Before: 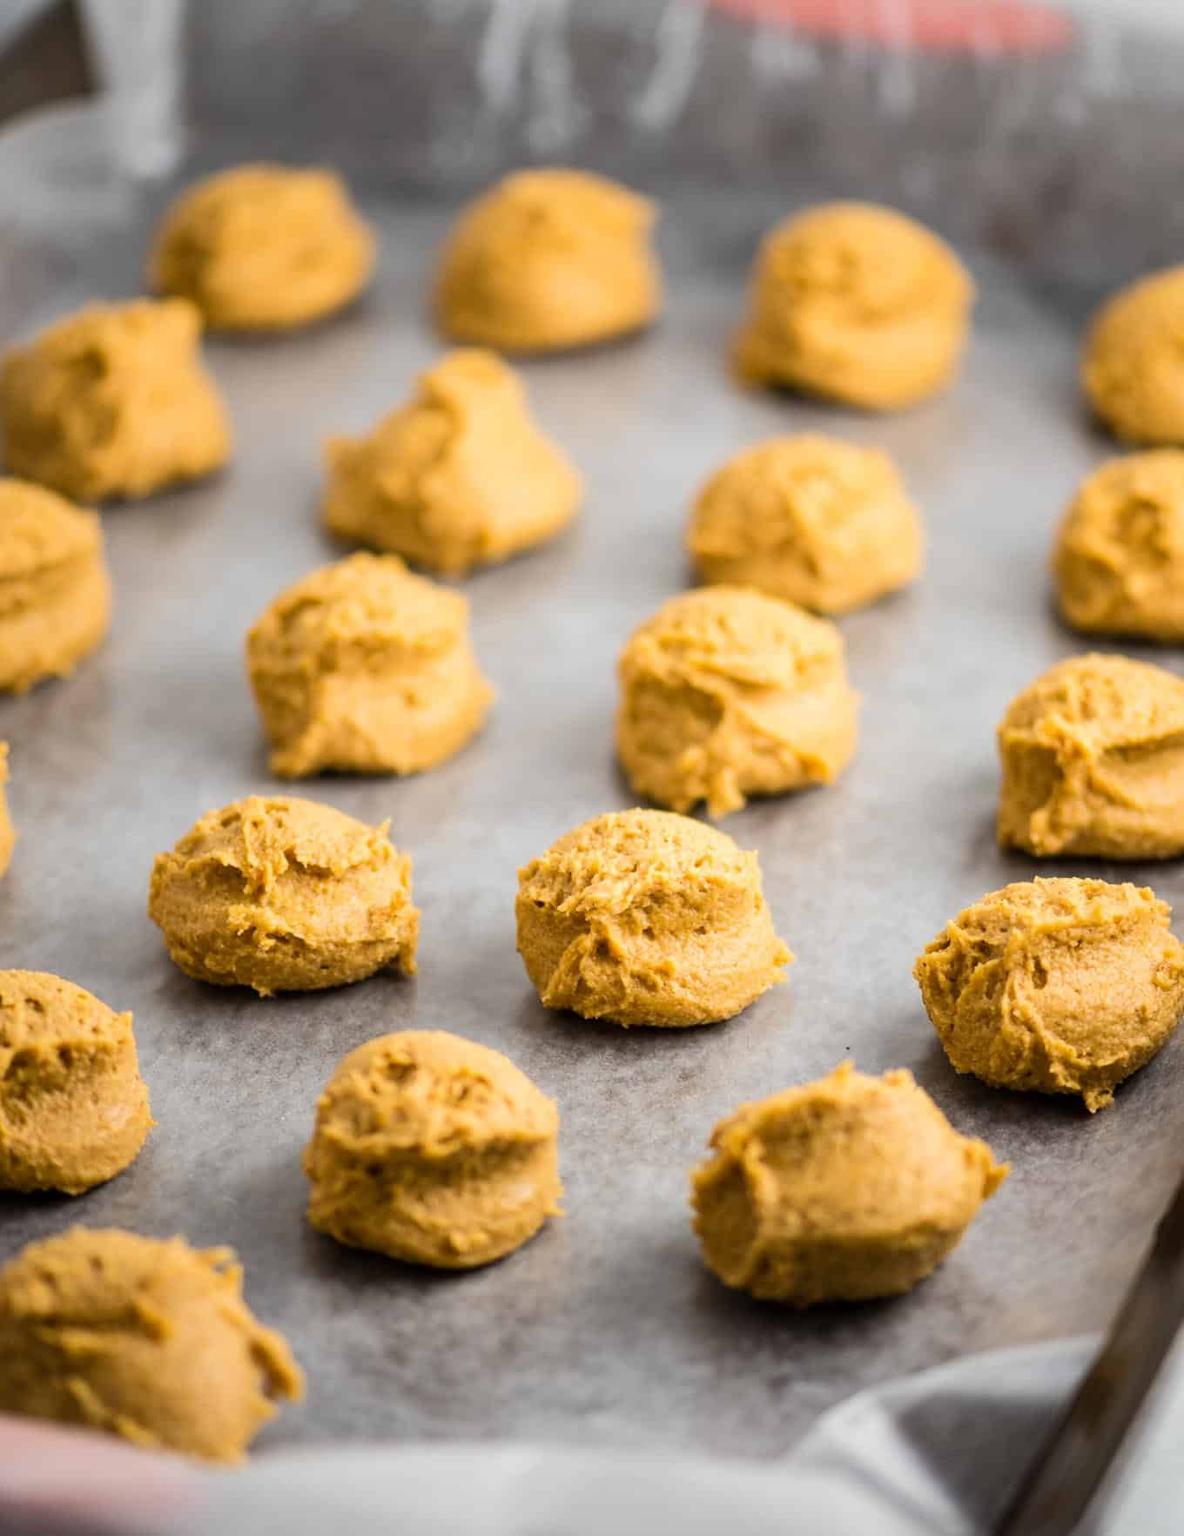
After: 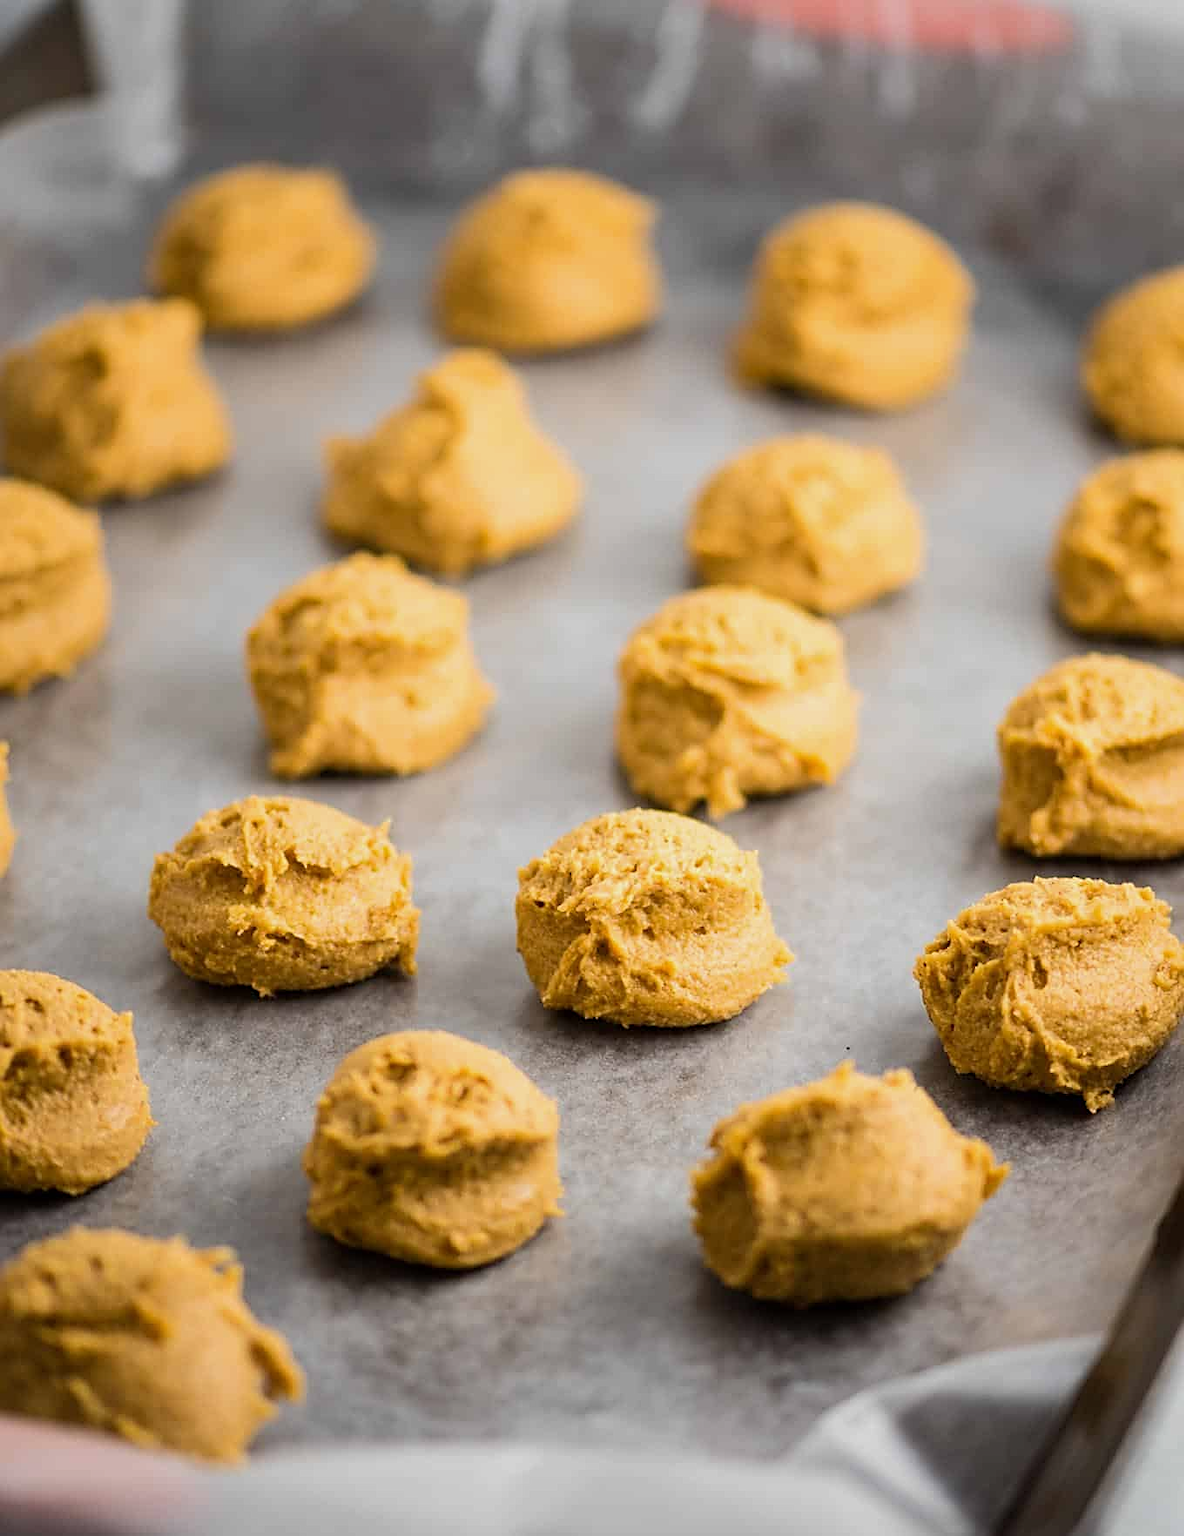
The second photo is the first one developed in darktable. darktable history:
sharpen: on, module defaults
exposure: exposure -0.153 EV, compensate highlight preservation false
